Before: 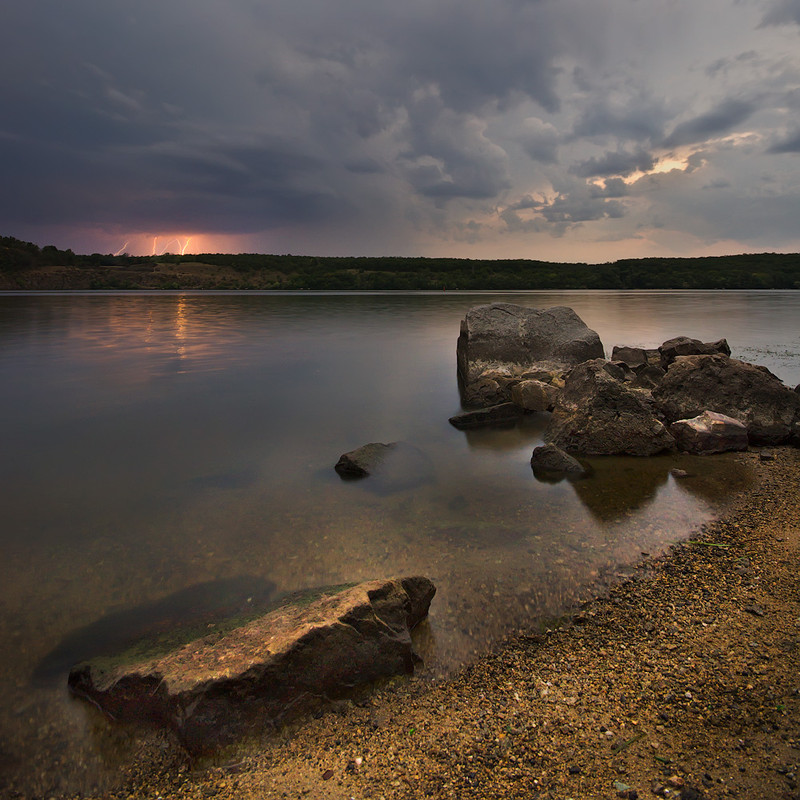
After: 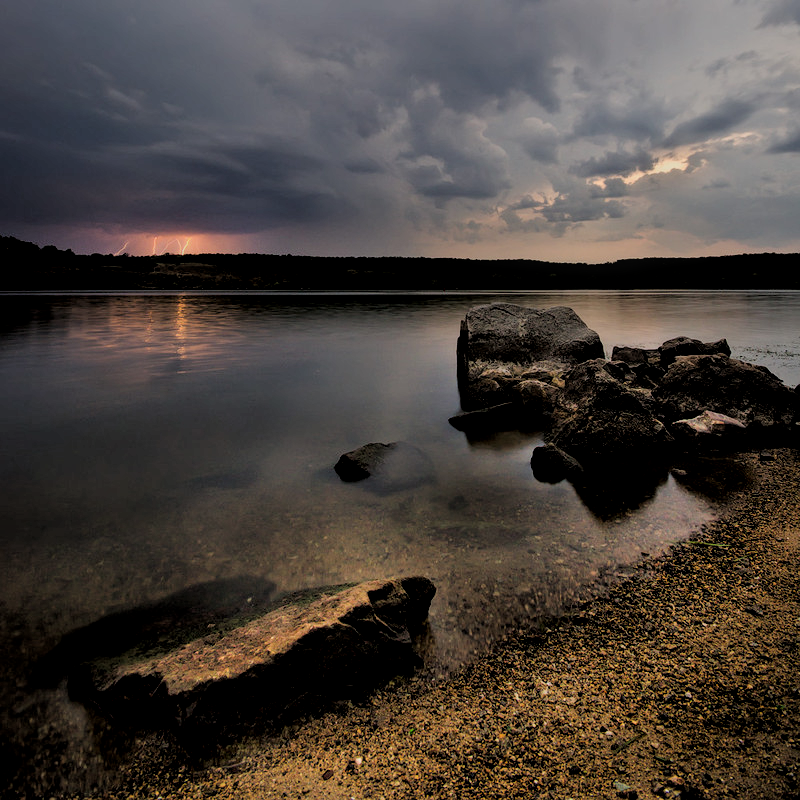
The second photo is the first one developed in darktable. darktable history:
filmic rgb: black relative exposure -3.86 EV, white relative exposure 3.48 EV, hardness 2.63, contrast 1.103
local contrast: on, module defaults
